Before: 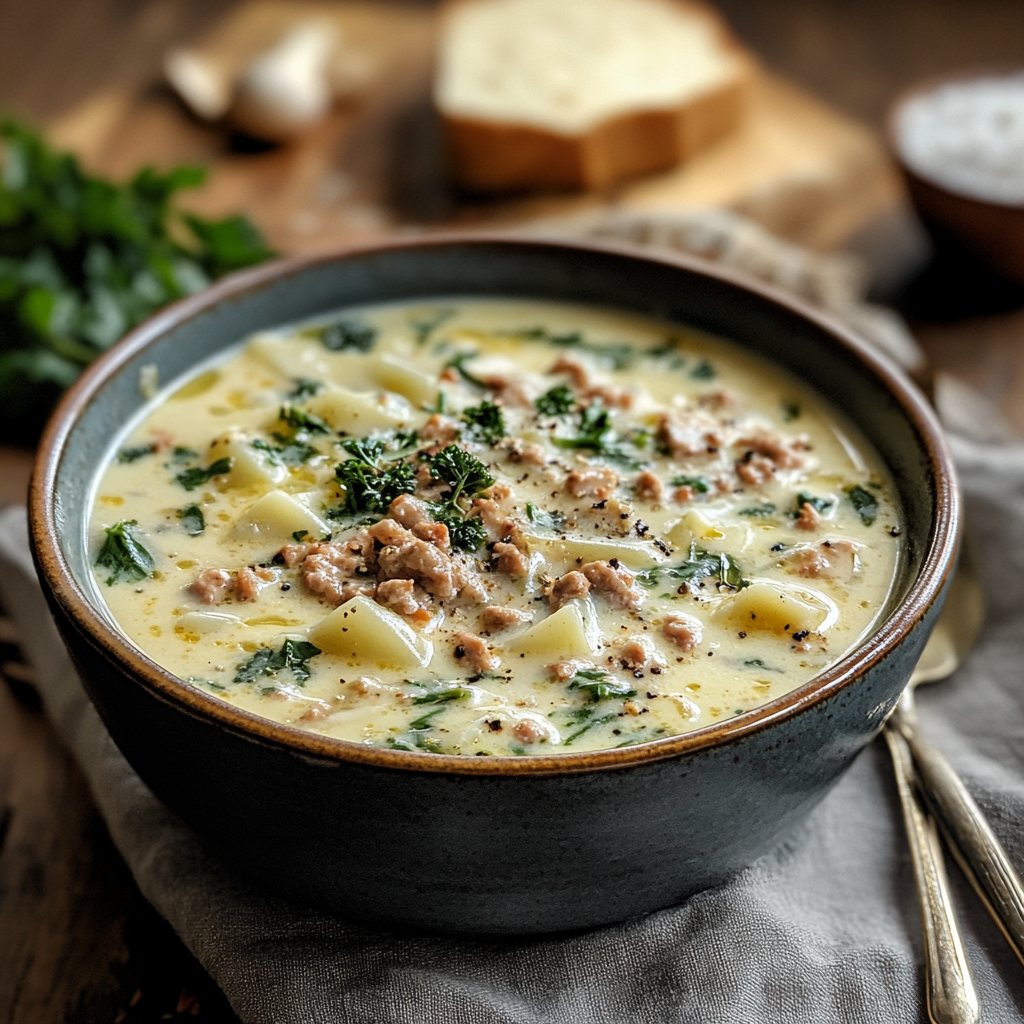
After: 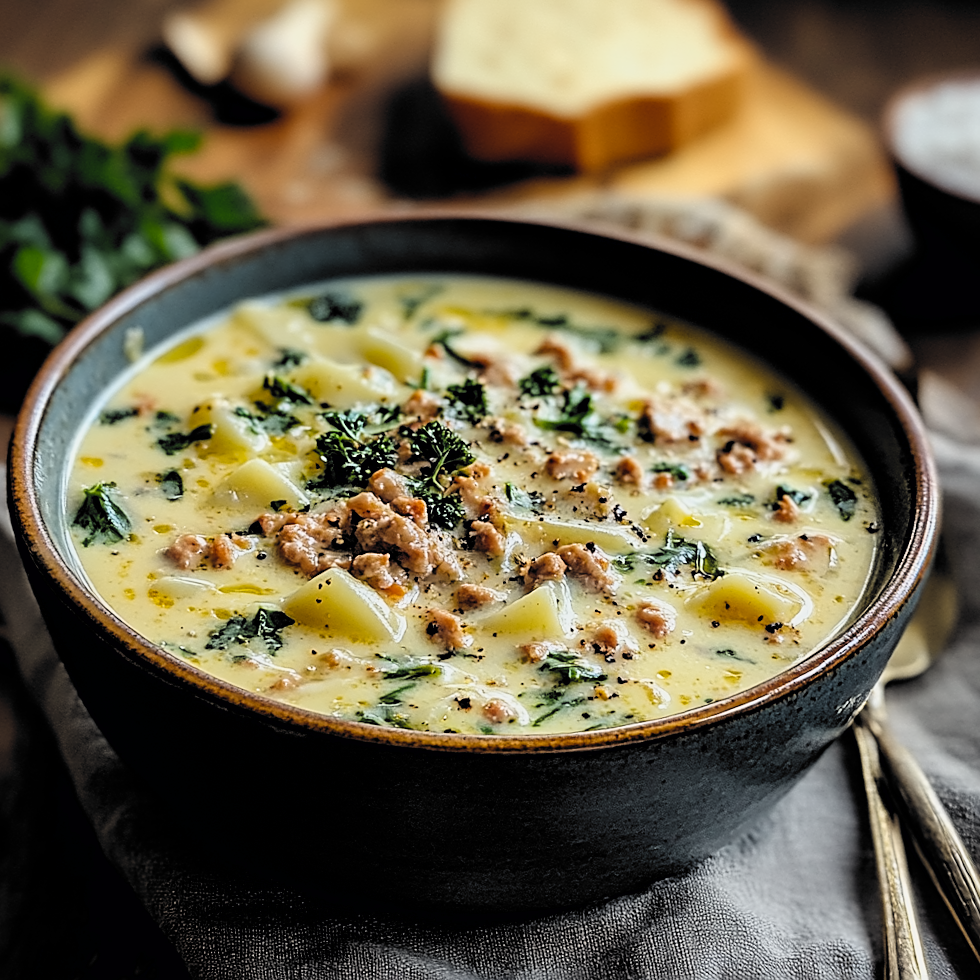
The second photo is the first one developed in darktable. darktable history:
color balance rgb: global offset › chroma 0.097%, global offset › hue 254.05°, linear chroma grading › global chroma 9.176%, perceptual saturation grading › global saturation 17.093%, global vibrance 10.974%
crop and rotate: angle -2.57°
filmic rgb: black relative exposure -5.14 EV, white relative exposure 3.2 EV, threshold 5.96 EV, hardness 3.42, contrast 1.2, highlights saturation mix -29.14%, color science v6 (2022), enable highlight reconstruction true
sharpen: on, module defaults
contrast equalizer: octaves 7, y [[0.5 ×4, 0.525, 0.667], [0.5 ×6], [0.5 ×6], [0 ×4, 0.042, 0], [0, 0, 0.004, 0.1, 0.191, 0.131]], mix 0.351
